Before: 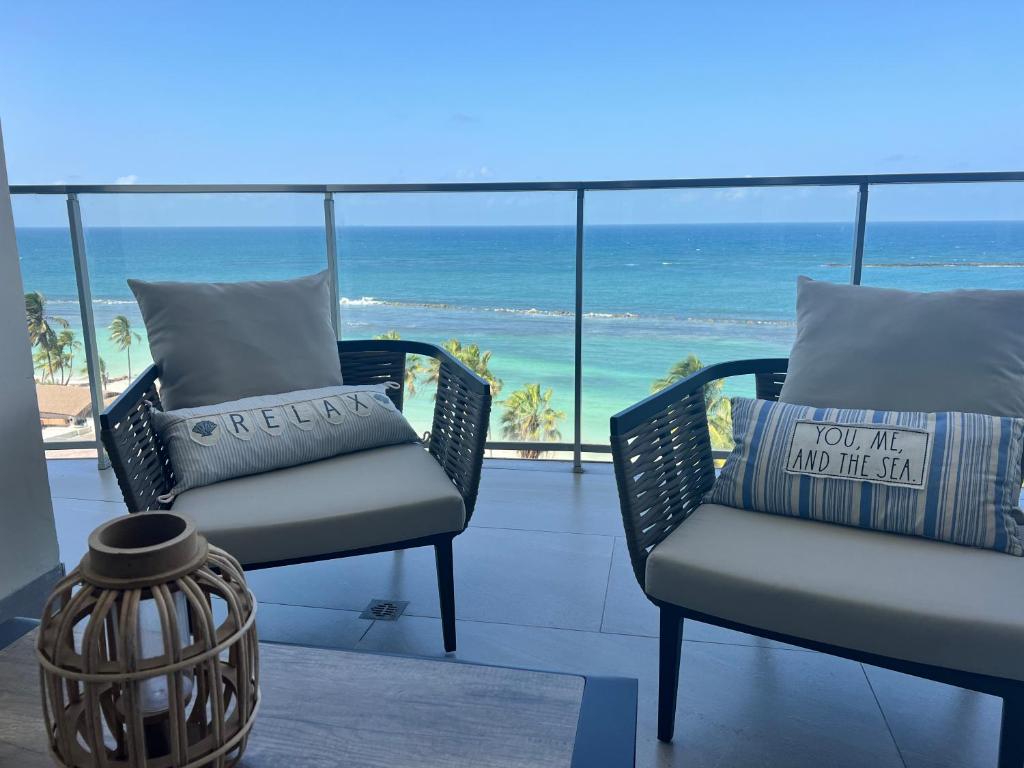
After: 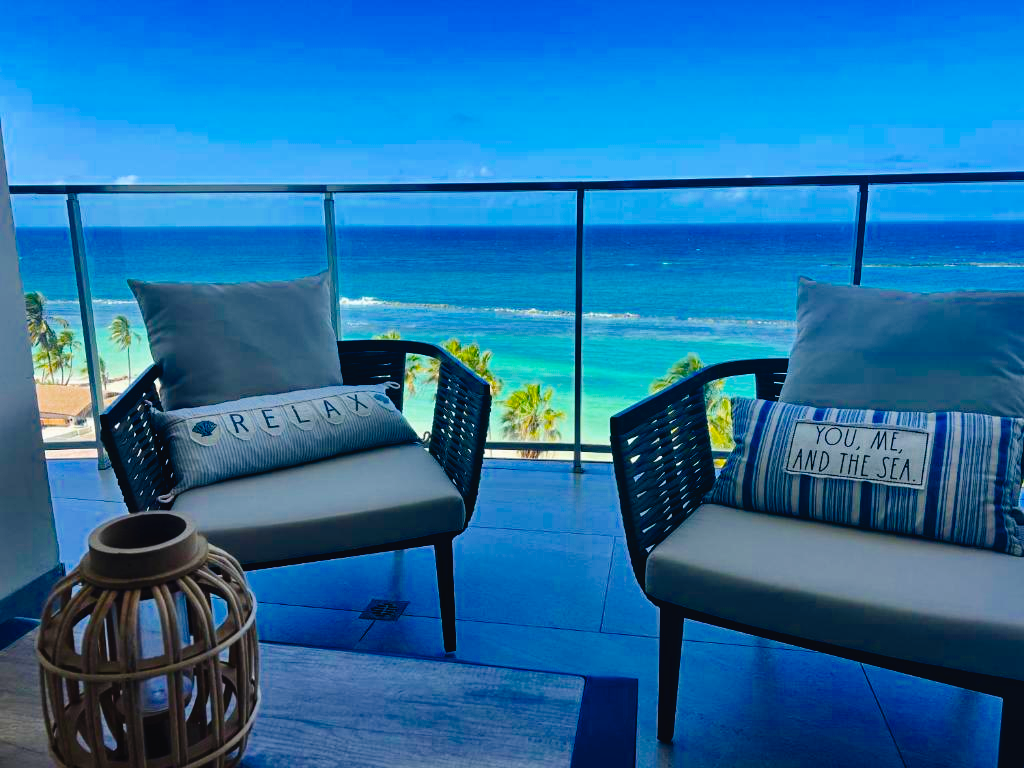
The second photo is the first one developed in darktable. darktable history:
tone curve: curves: ch0 [(0, 0.023) (0.132, 0.075) (0.241, 0.178) (0.487, 0.491) (0.782, 0.8) (1, 0.989)]; ch1 [(0, 0) (0.396, 0.369) (0.467, 0.454) (0.498, 0.5) (0.518, 0.517) (0.57, 0.586) (0.619, 0.663) (0.692, 0.744) (1, 1)]; ch2 [(0, 0) (0.427, 0.416) (0.483, 0.481) (0.503, 0.503) (0.526, 0.527) (0.563, 0.573) (0.632, 0.667) (0.705, 0.737) (0.985, 0.966)], preserve colors none
color balance rgb: linear chroma grading › global chroma 24.858%, perceptual saturation grading › global saturation 30.191%, global vibrance 16.725%, saturation formula JzAzBz (2021)
